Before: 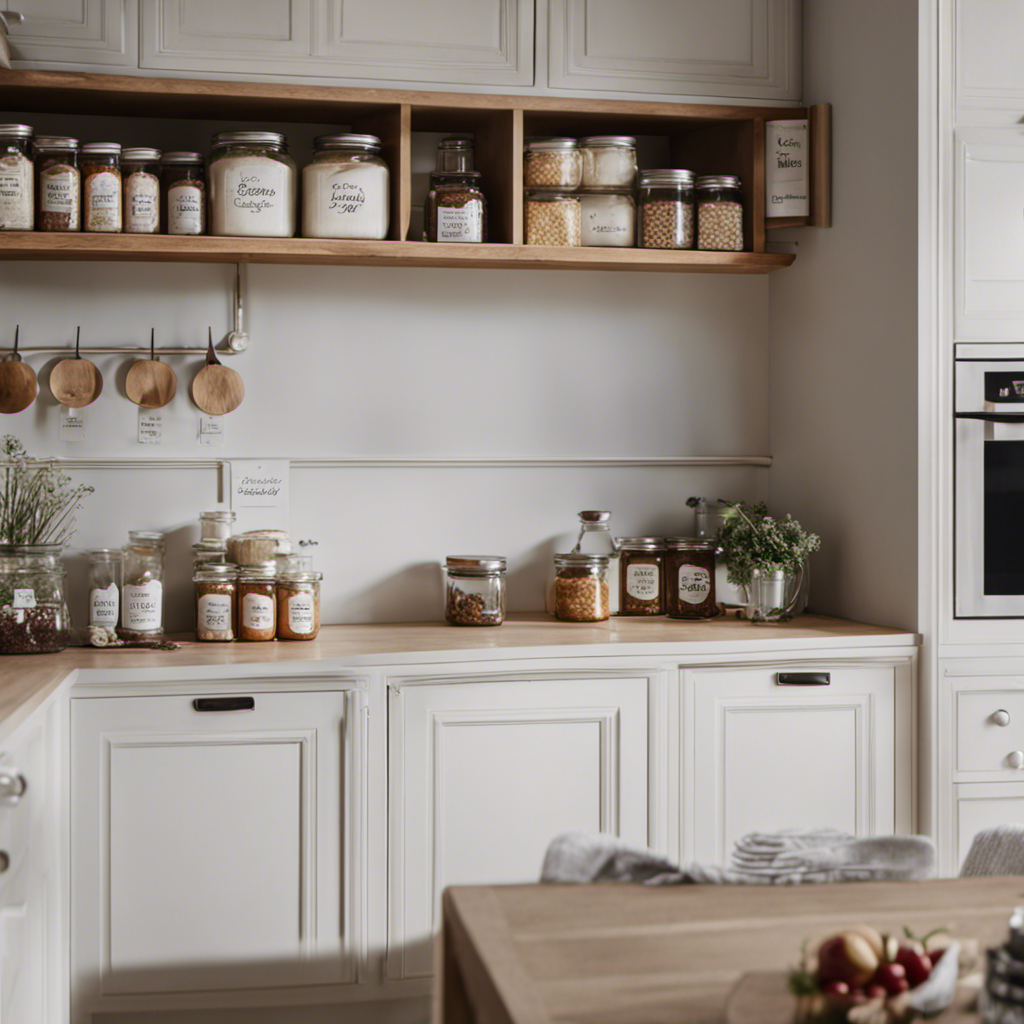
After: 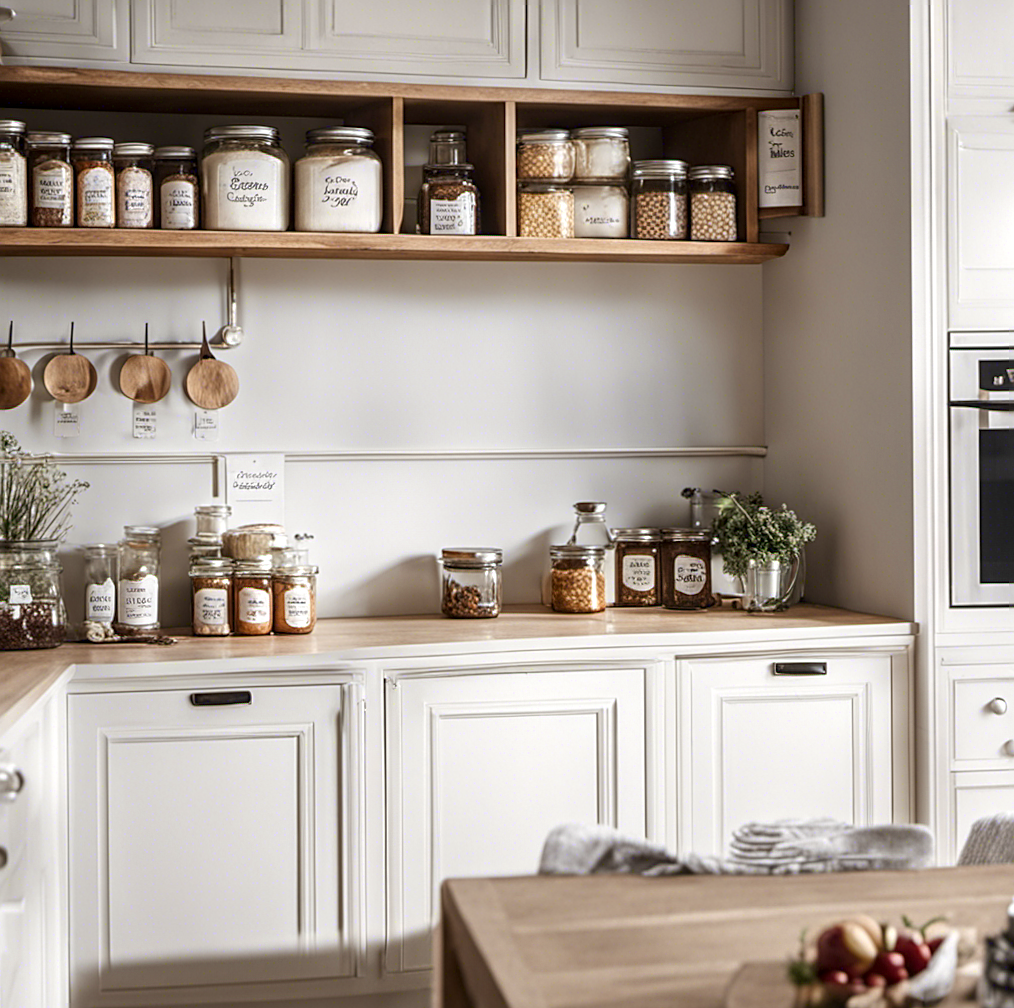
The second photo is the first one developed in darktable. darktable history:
exposure: black level correction 0.001, exposure 0.5 EV, compensate exposure bias true, compensate highlight preservation false
local contrast: on, module defaults
sharpen: on, module defaults
rotate and perspective: rotation -0.45°, automatic cropping original format, crop left 0.008, crop right 0.992, crop top 0.012, crop bottom 0.988
